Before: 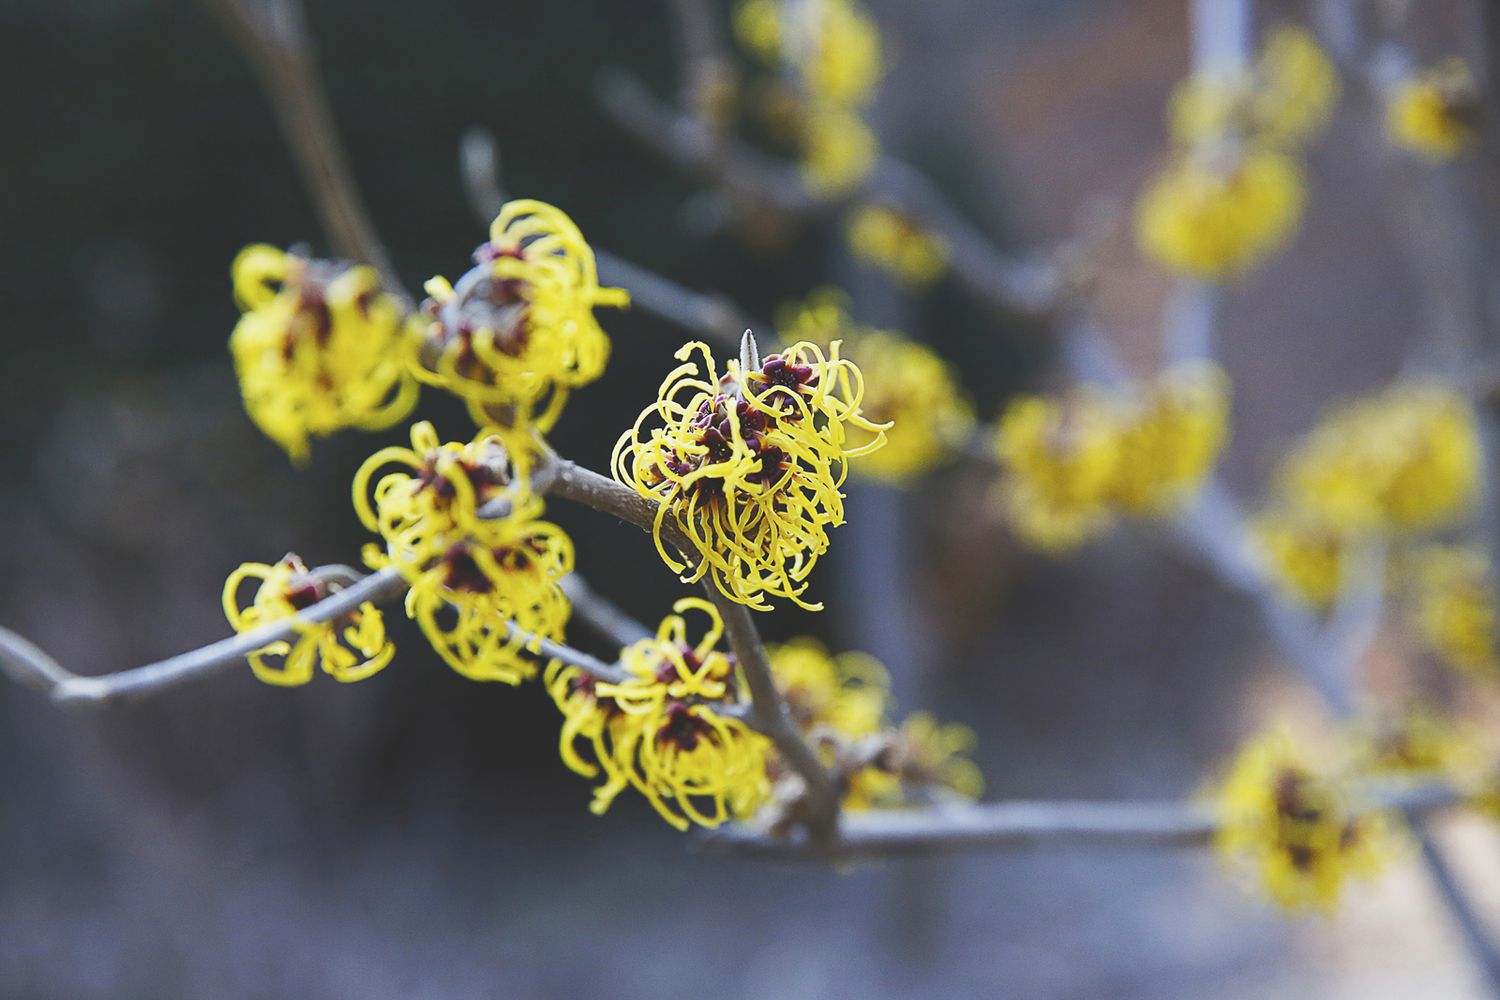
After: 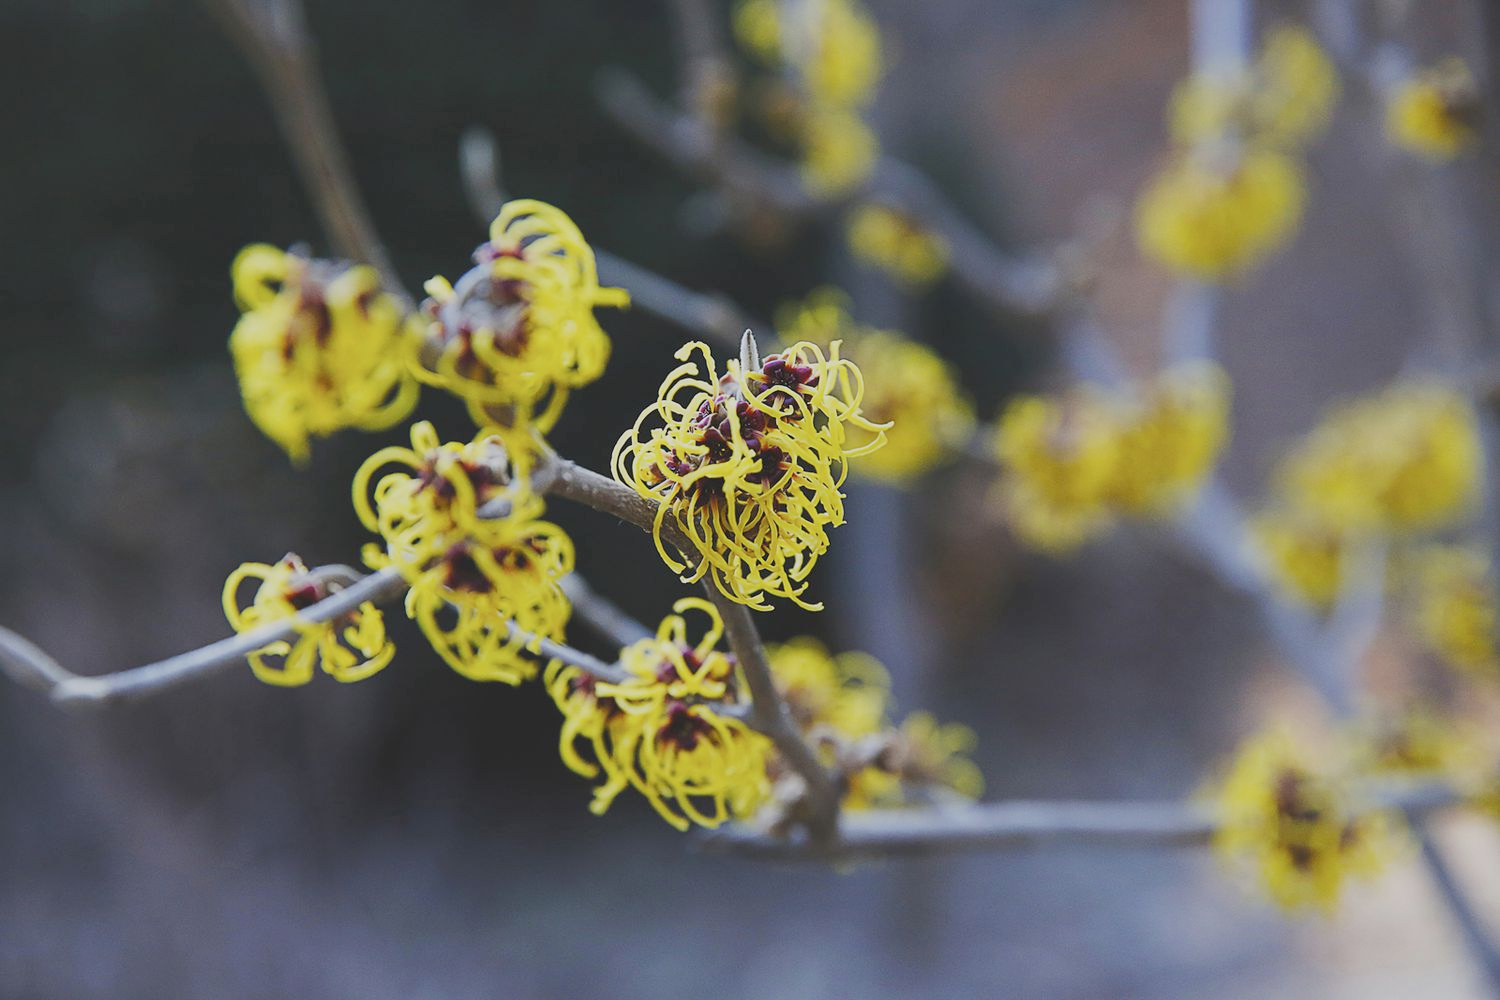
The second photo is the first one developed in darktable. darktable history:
filmic rgb: black relative exposure -16 EV, white relative exposure 4.06 EV, threshold 5.97 EV, target black luminance 0%, hardness 7.53, latitude 72.72%, contrast 0.899, highlights saturation mix 11.12%, shadows ↔ highlights balance -0.377%, enable highlight reconstruction true
